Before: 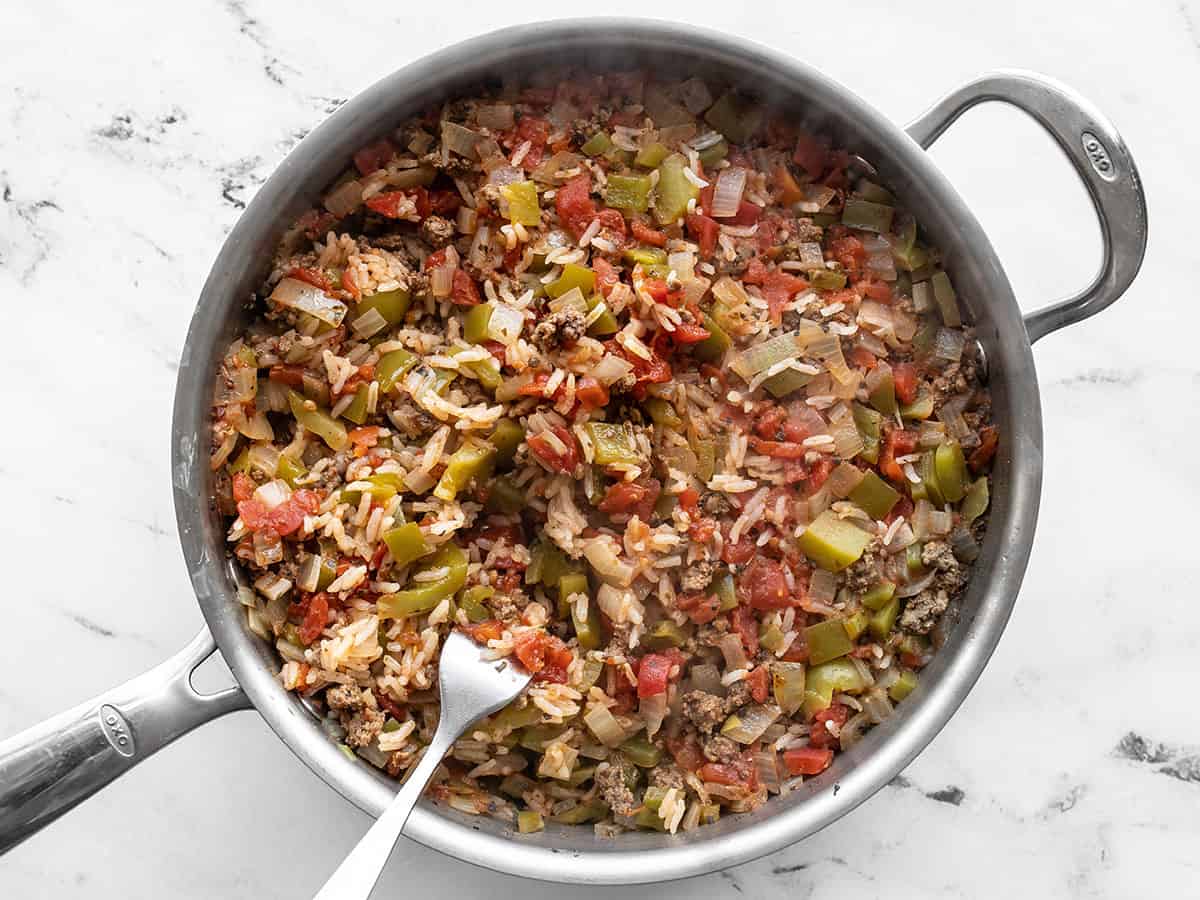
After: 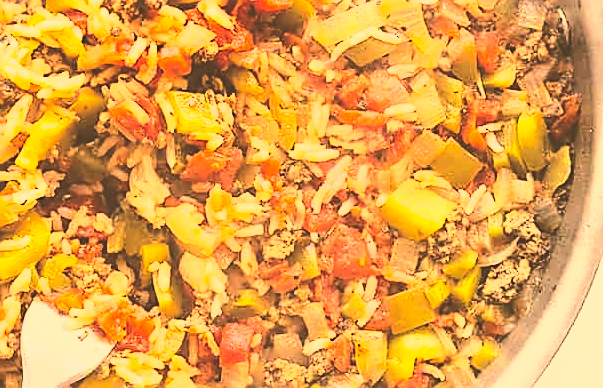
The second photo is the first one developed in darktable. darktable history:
crop: left 34.851%, top 36.789%, right 14.833%, bottom 20.026%
sharpen: on, module defaults
color balance rgb: perceptual saturation grading › global saturation 25.061%
tone curve: curves: ch0 [(0, 0) (0.003, 0.003) (0.011, 0.009) (0.025, 0.022) (0.044, 0.037) (0.069, 0.051) (0.1, 0.079) (0.136, 0.114) (0.177, 0.152) (0.224, 0.212) (0.277, 0.281) (0.335, 0.358) (0.399, 0.459) (0.468, 0.573) (0.543, 0.684) (0.623, 0.779) (0.709, 0.866) (0.801, 0.949) (0.898, 0.98) (1, 1)], color space Lab, independent channels, preserve colors none
exposure: black level correction -0.039, exposure 0.062 EV, compensate highlight preservation false
color correction: highlights a* 18.14, highlights b* 34.88, shadows a* 1.05, shadows b* 6.06, saturation 1.05
base curve: curves: ch0 [(0, 0) (0.028, 0.03) (0.121, 0.232) (0.46, 0.748) (0.859, 0.968) (1, 1)]
